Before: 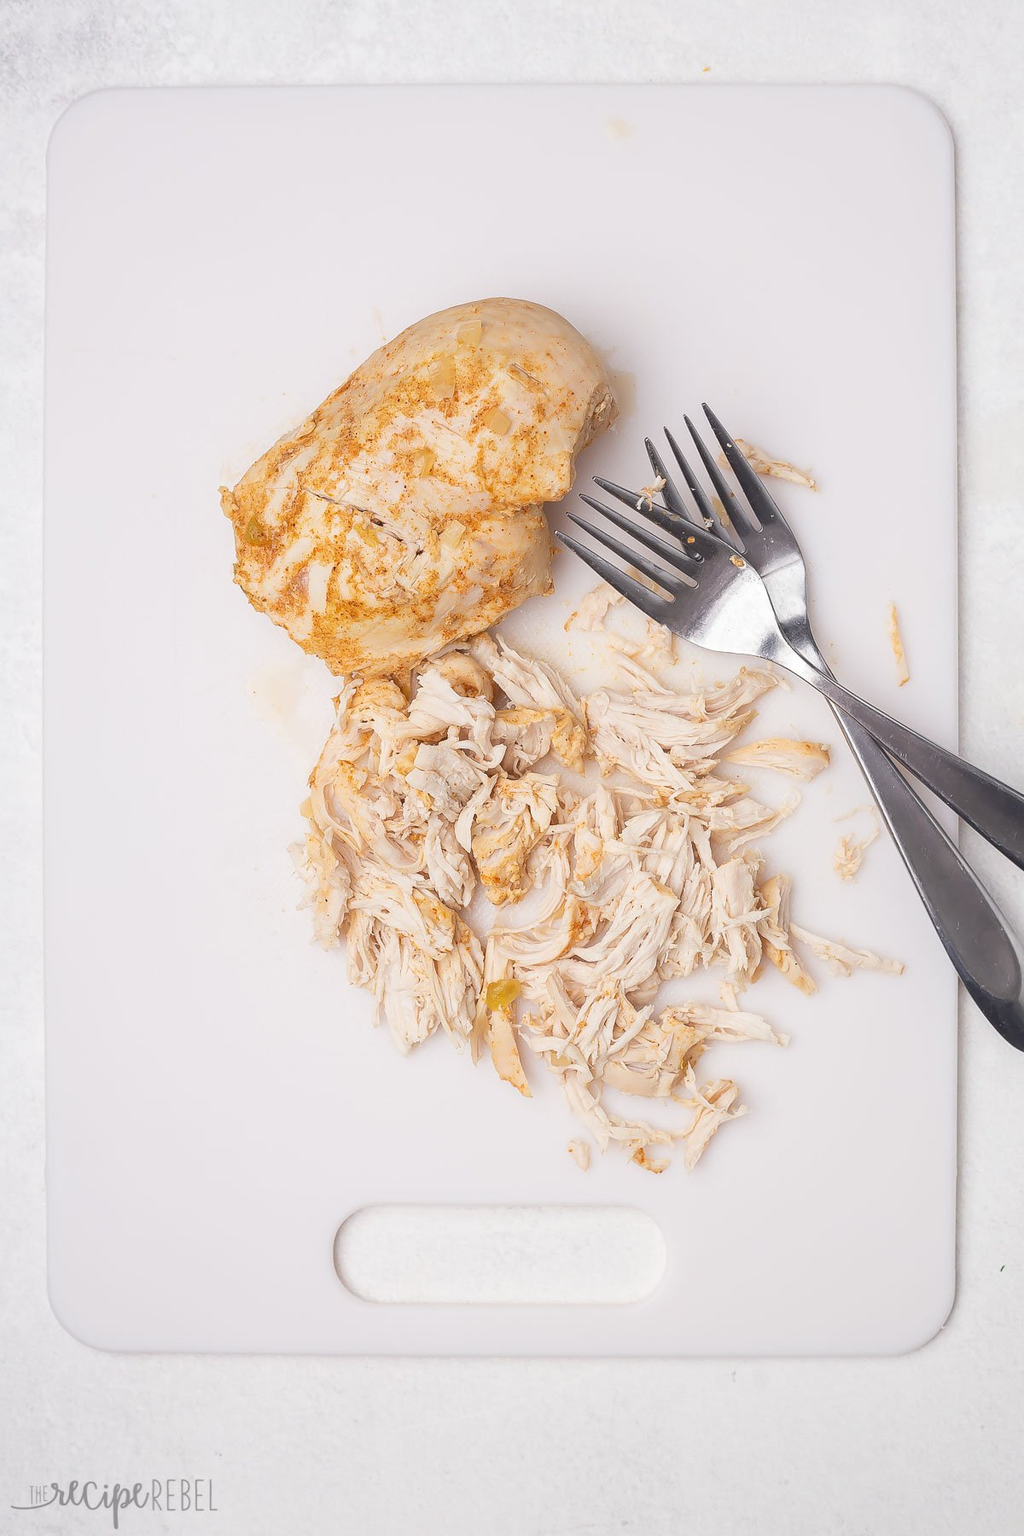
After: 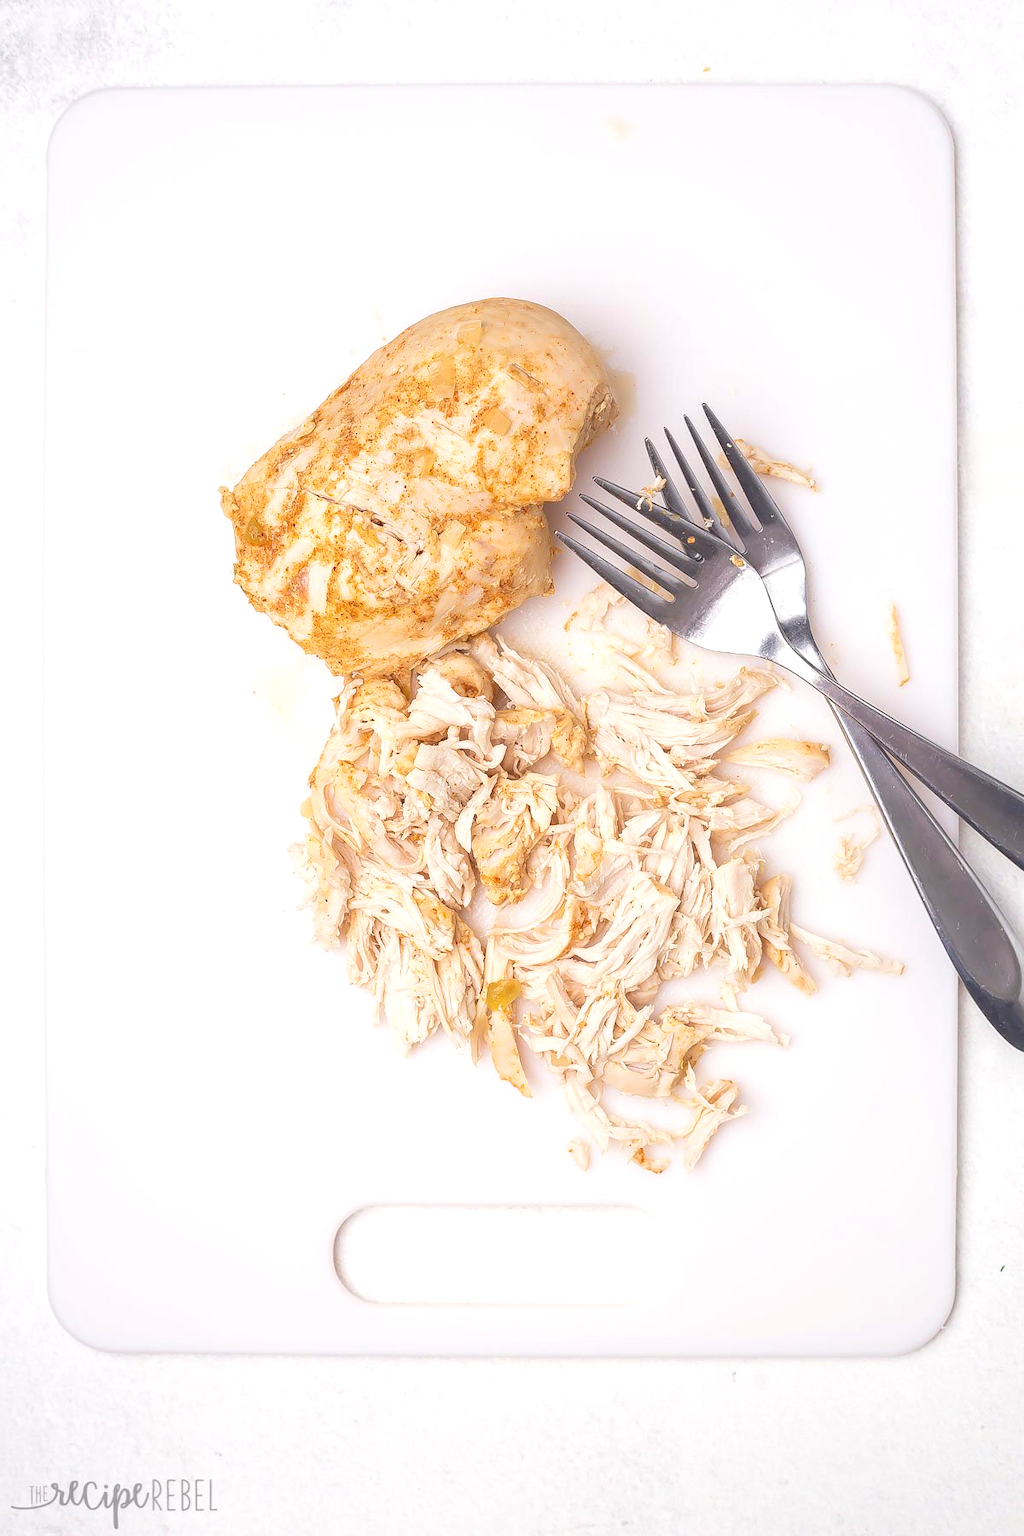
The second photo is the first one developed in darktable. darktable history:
tone equalizer: -7 EV 0.163 EV, -6 EV 0.582 EV, -5 EV 1.15 EV, -4 EV 1.35 EV, -3 EV 1.16 EV, -2 EV 0.6 EV, -1 EV 0.147 EV, smoothing diameter 24.9%, edges refinement/feathering 10.34, preserve details guided filter
velvia: on, module defaults
exposure: exposure 0.367 EV, compensate highlight preservation false
local contrast: detail 109%
